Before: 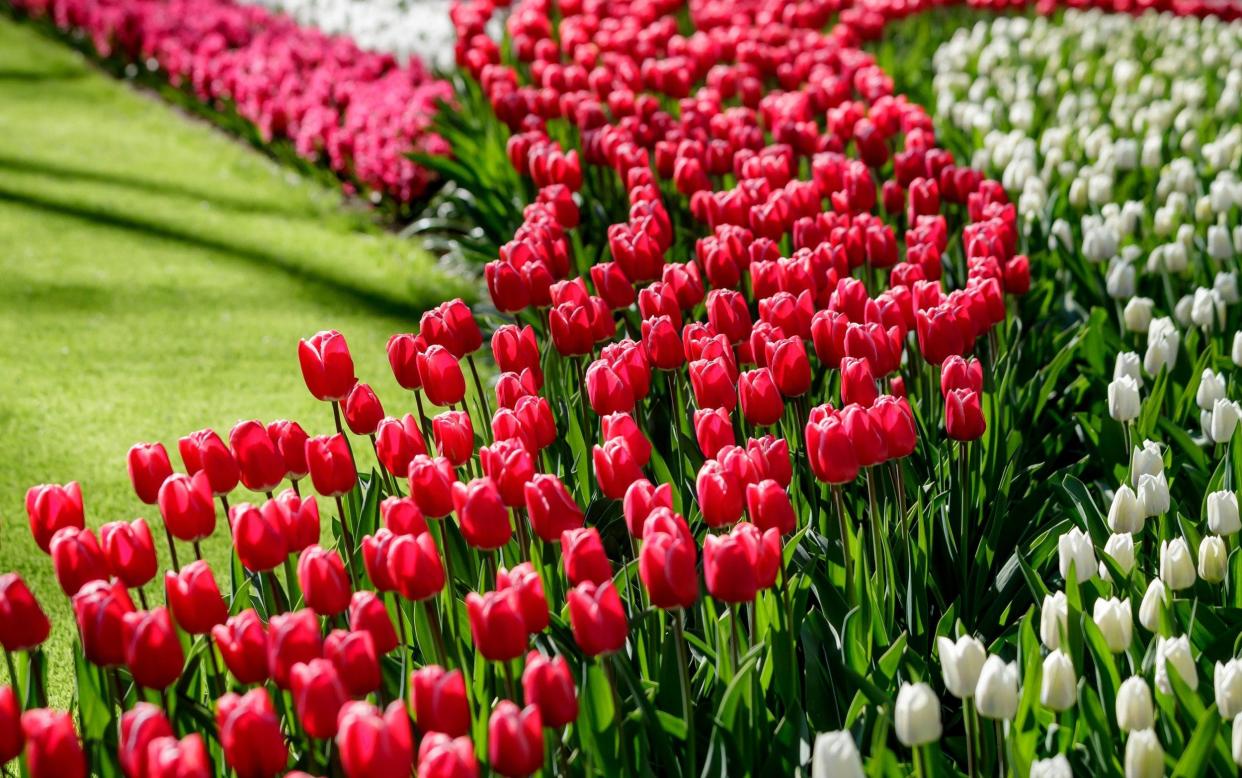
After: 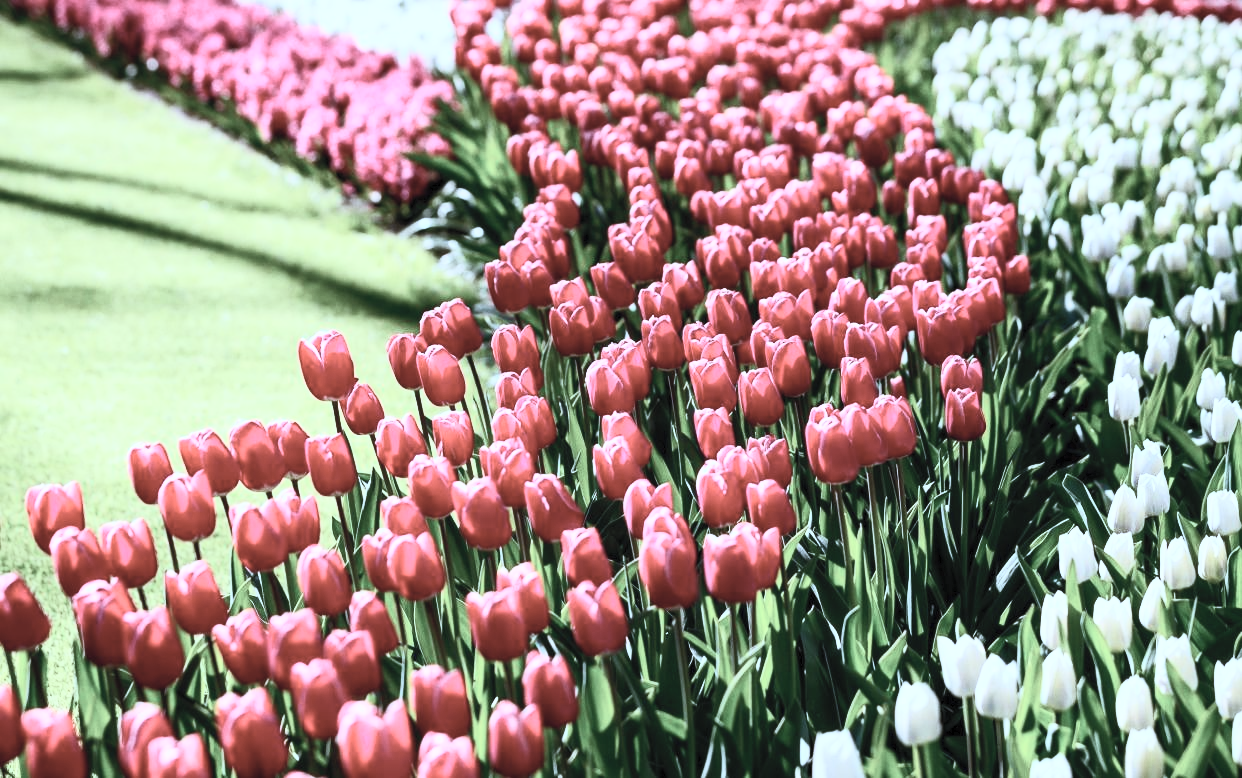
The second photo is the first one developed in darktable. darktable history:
color correction: highlights a* -2.25, highlights b* -18.16
contrast brightness saturation: contrast 0.556, brightness 0.566, saturation -0.338
